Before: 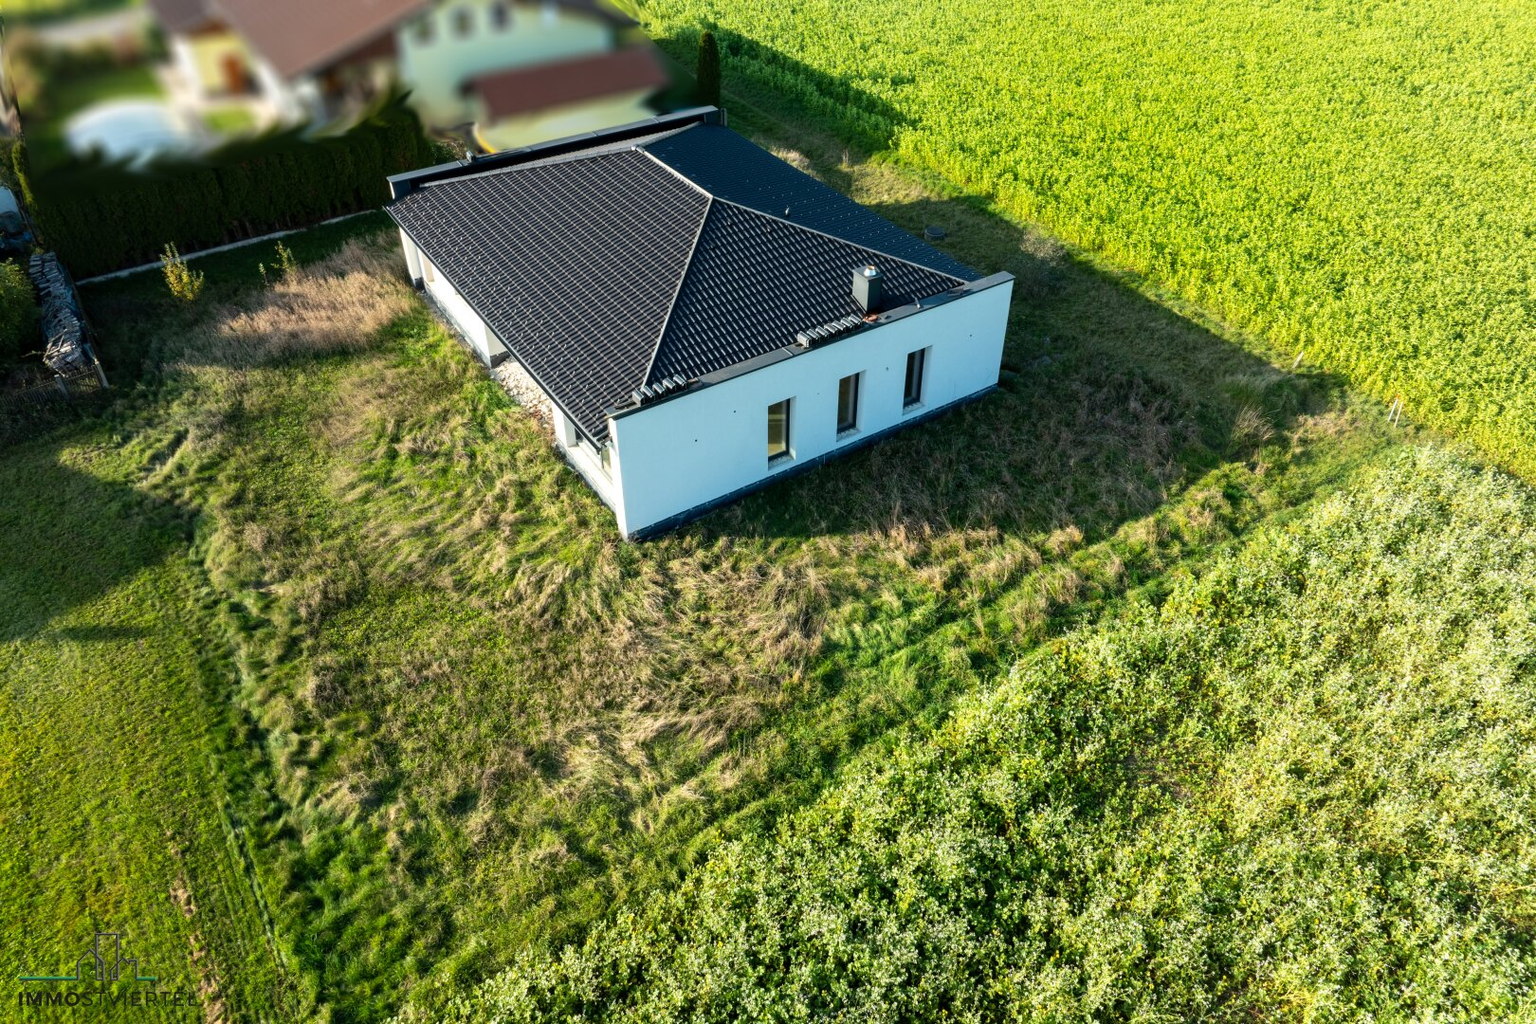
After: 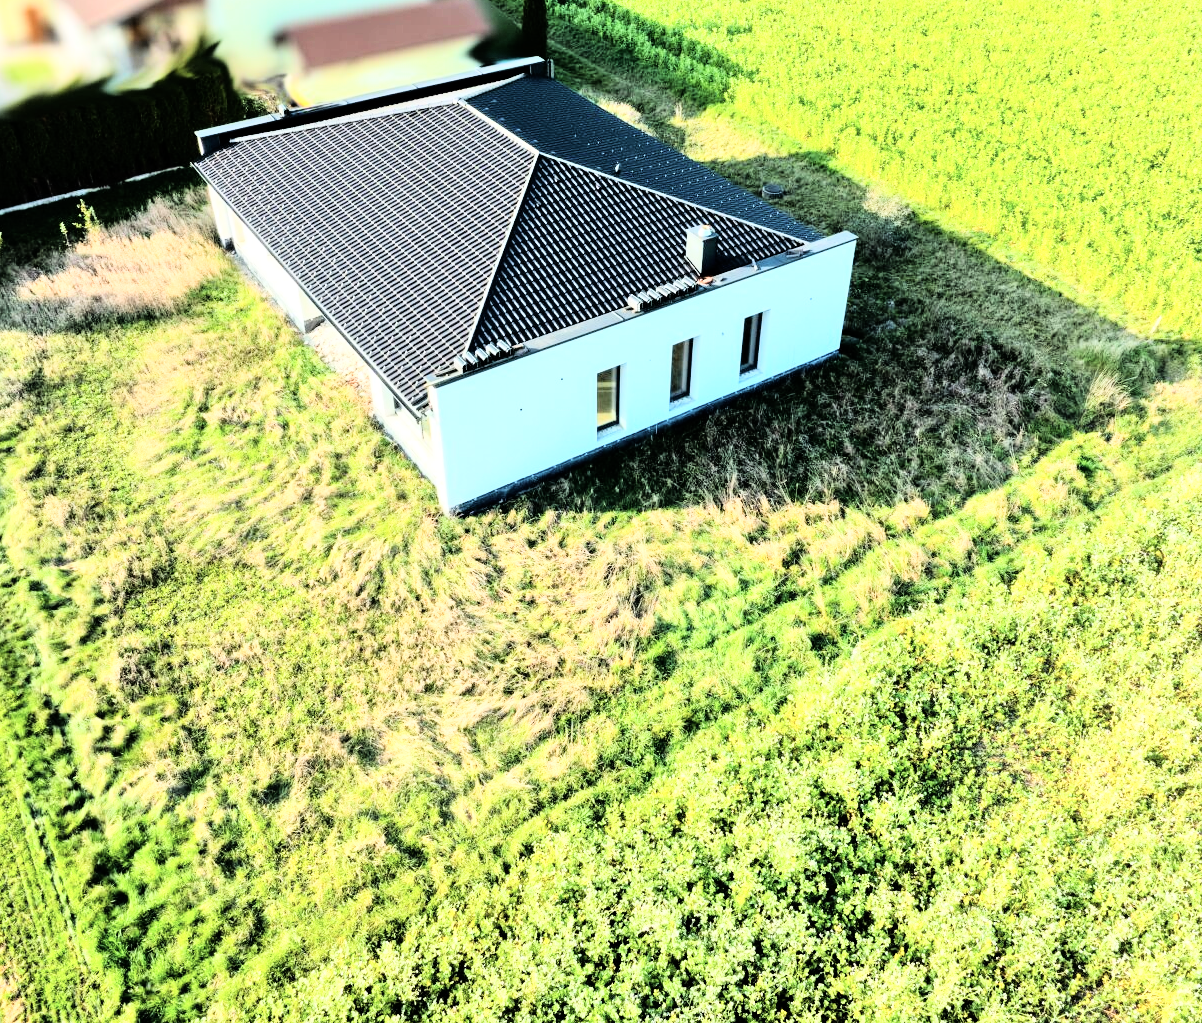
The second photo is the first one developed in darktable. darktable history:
crop and rotate: left 13.15%, top 5.251%, right 12.609%
tone equalizer: -7 EV 0.15 EV, -6 EV 0.6 EV, -5 EV 1.15 EV, -4 EV 1.33 EV, -3 EV 1.15 EV, -2 EV 0.6 EV, -1 EV 0.15 EV, mask exposure compensation -0.5 EV
contrast brightness saturation: saturation -0.17
rgb curve: curves: ch0 [(0, 0) (0.21, 0.15) (0.24, 0.21) (0.5, 0.75) (0.75, 0.96) (0.89, 0.99) (1, 1)]; ch1 [(0, 0.02) (0.21, 0.13) (0.25, 0.2) (0.5, 0.67) (0.75, 0.9) (0.89, 0.97) (1, 1)]; ch2 [(0, 0.02) (0.21, 0.13) (0.25, 0.2) (0.5, 0.67) (0.75, 0.9) (0.89, 0.97) (1, 1)], compensate middle gray true
